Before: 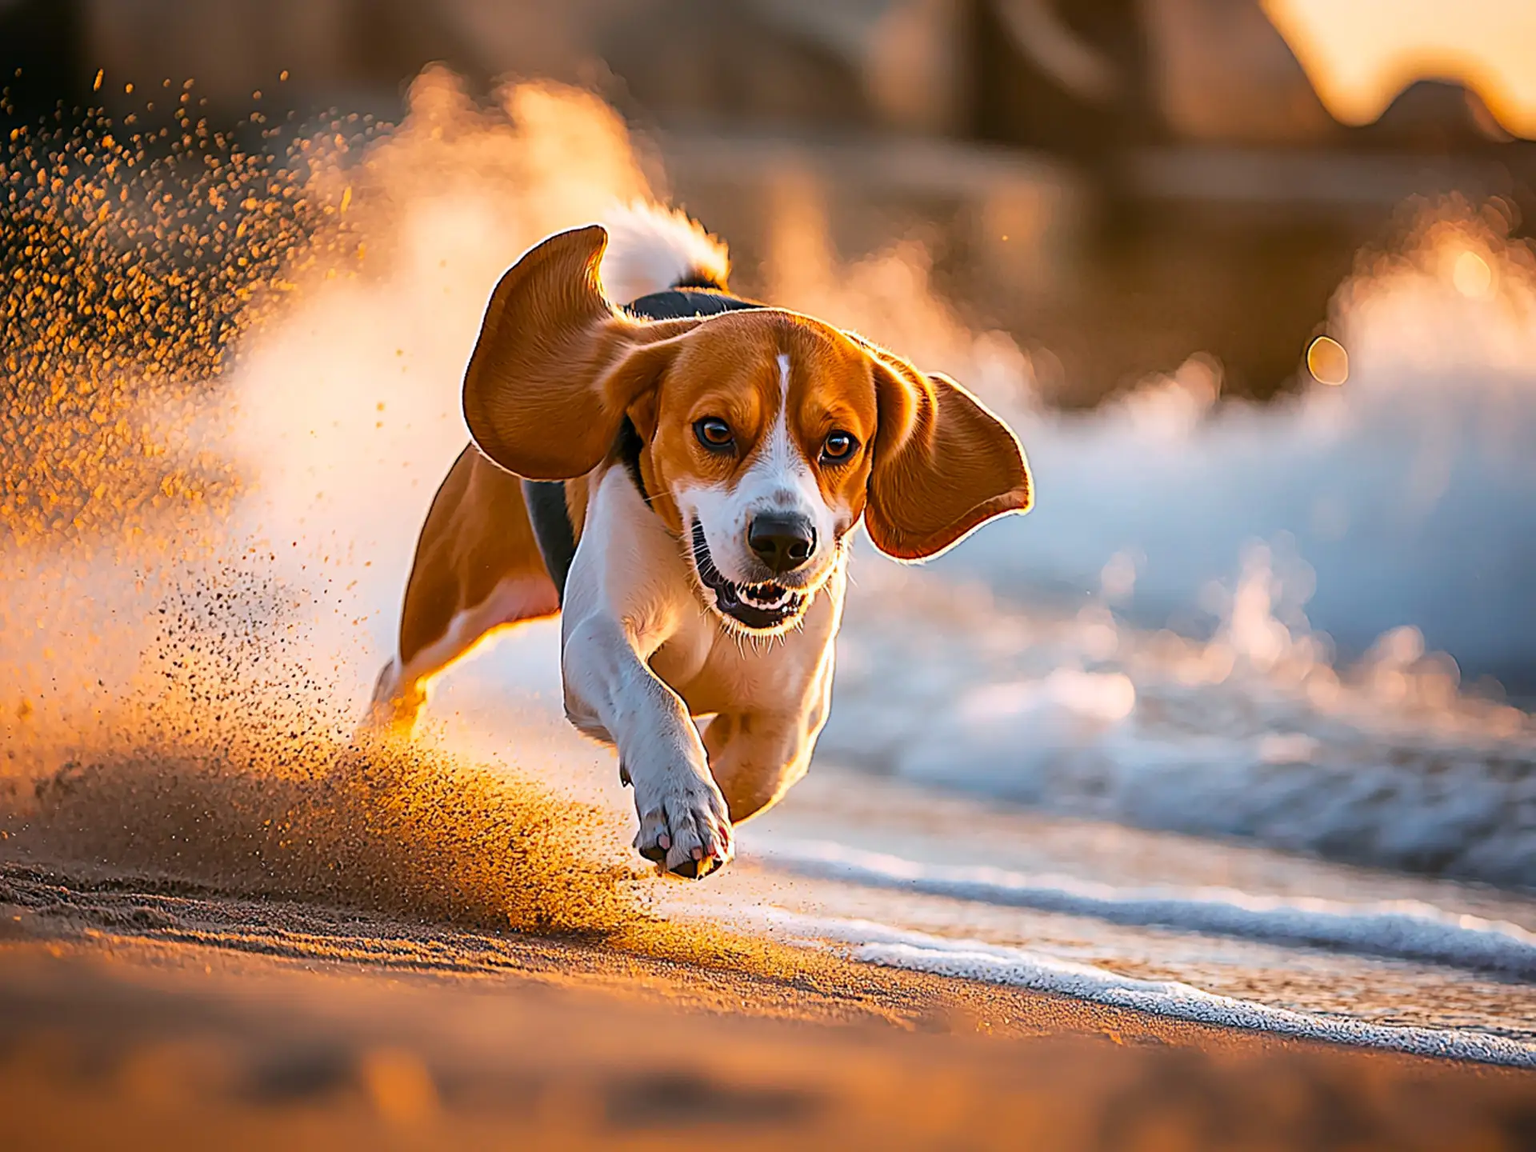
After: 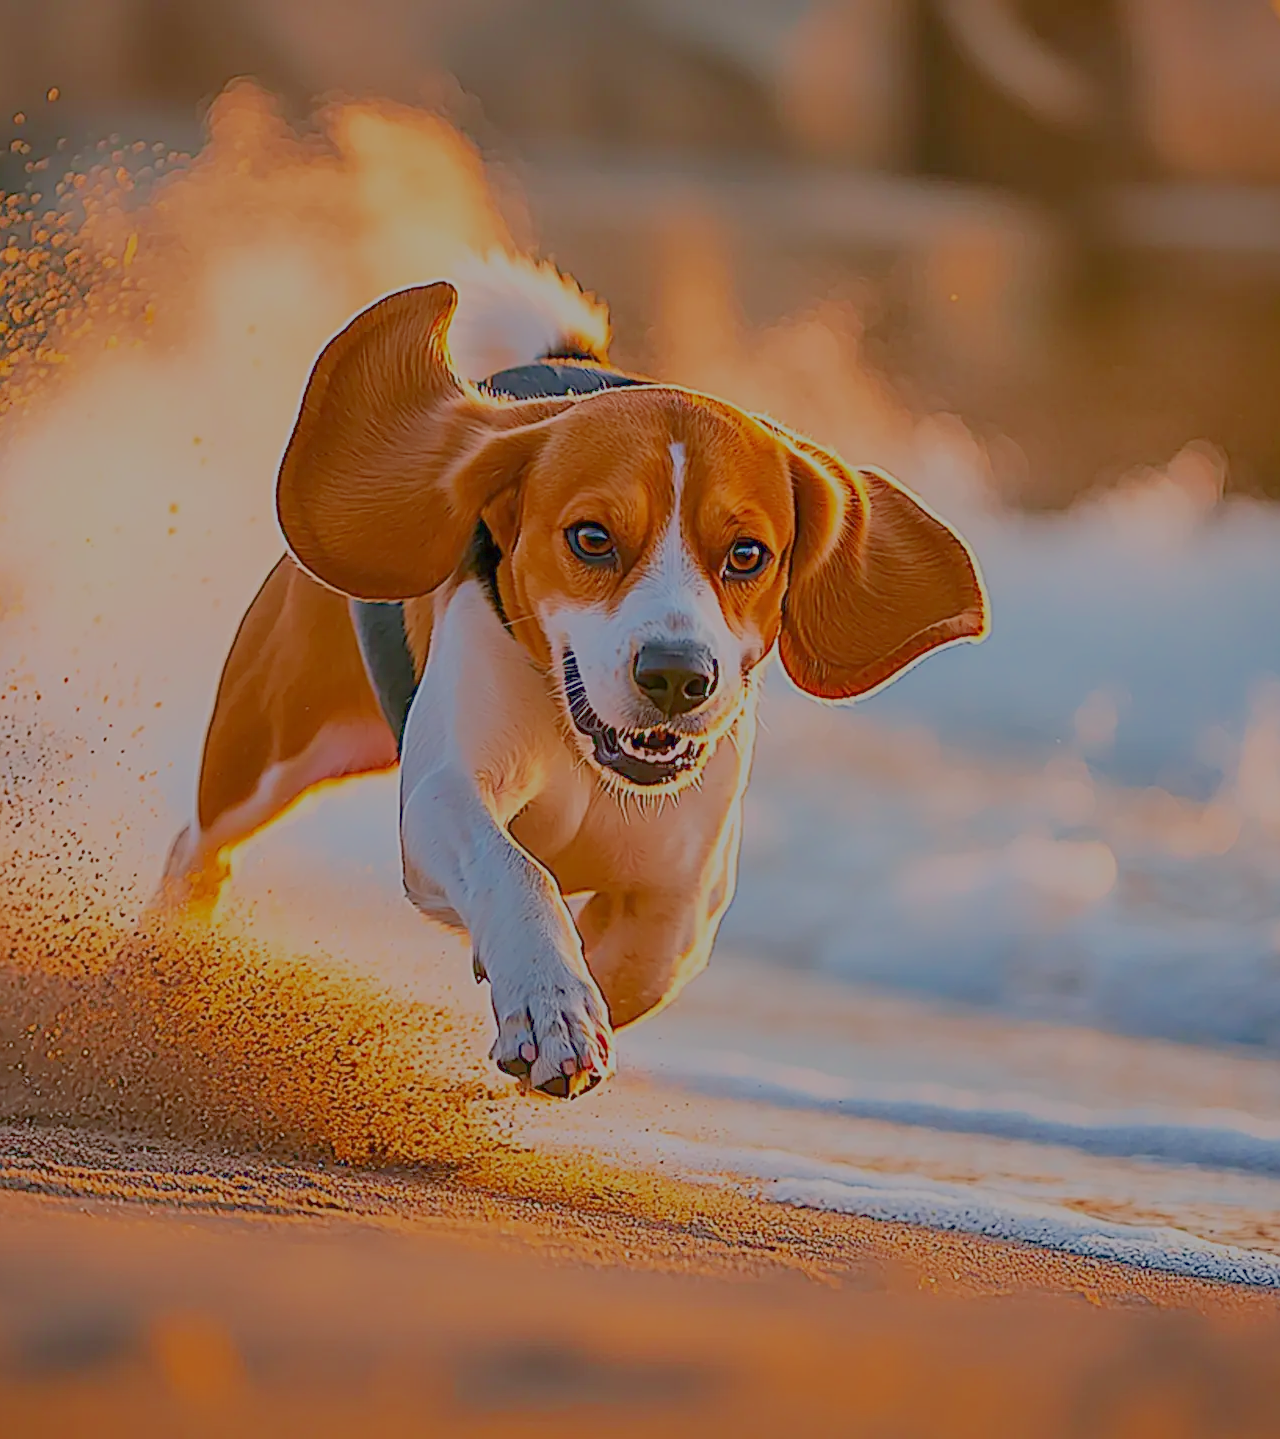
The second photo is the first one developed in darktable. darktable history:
filmic rgb: black relative exposure -14 EV, white relative exposure 8 EV, threshold 3 EV, hardness 3.74, latitude 50%, contrast 0.5, color science v5 (2021), contrast in shadows safe, contrast in highlights safe, enable highlight reconstruction true
crop and rotate: left 15.754%, right 17.579%
sharpen: on, module defaults
